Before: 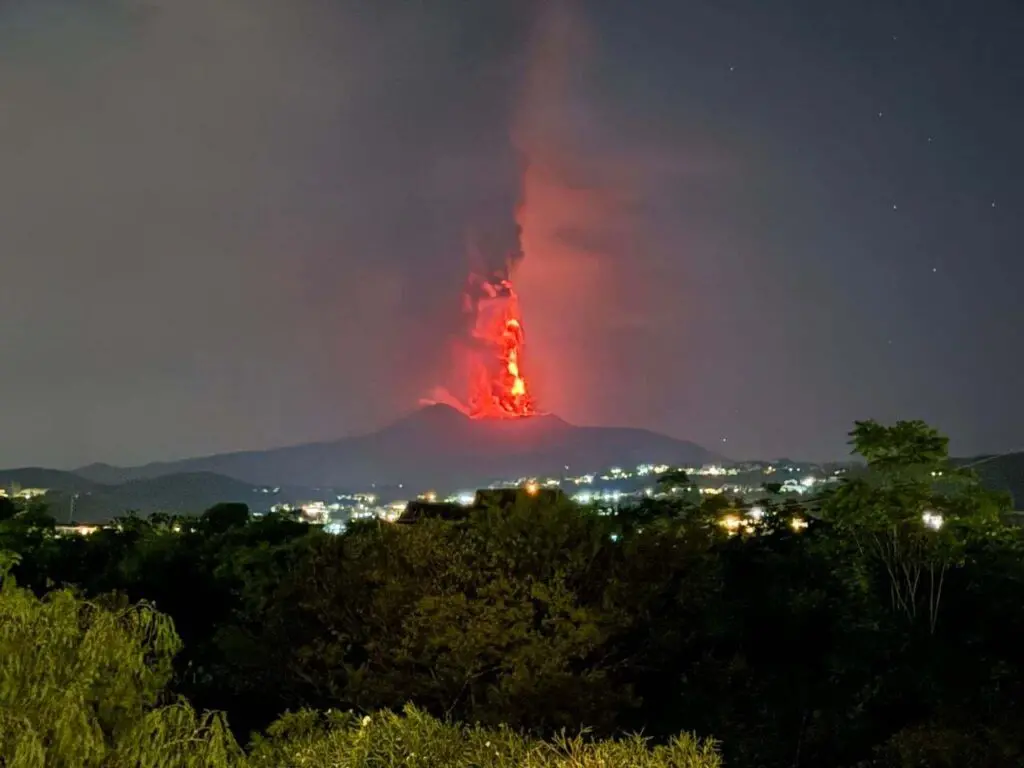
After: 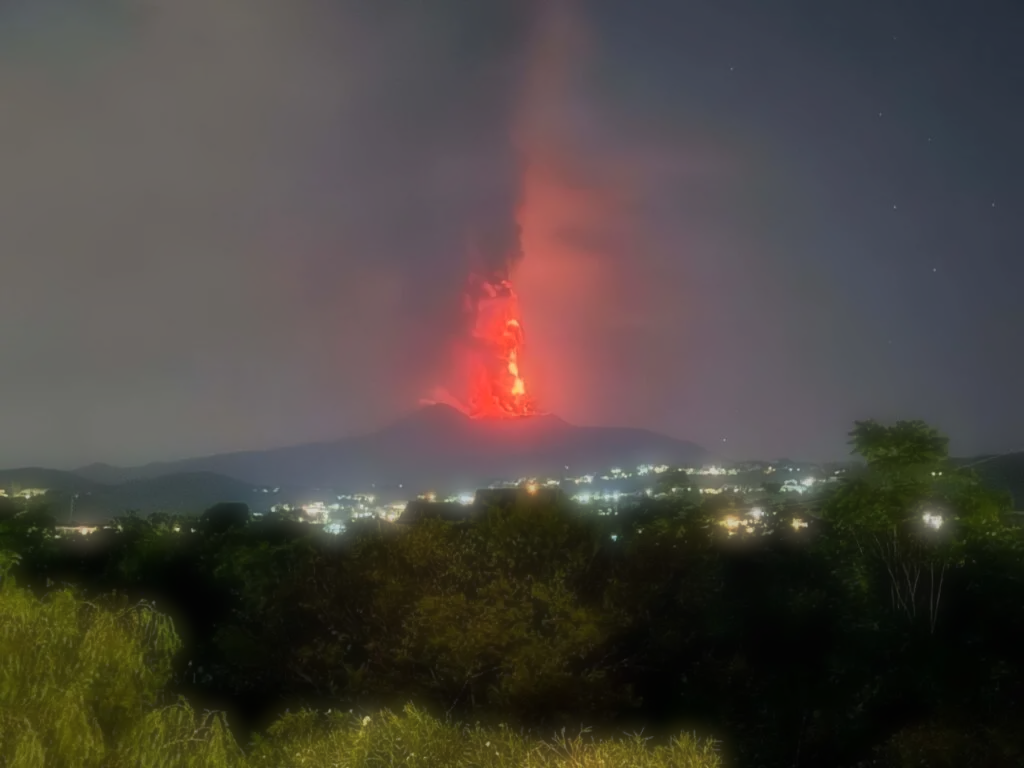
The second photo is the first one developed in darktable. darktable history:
soften: on, module defaults
bloom: threshold 82.5%, strength 16.25%
color balance rgb: on, module defaults
